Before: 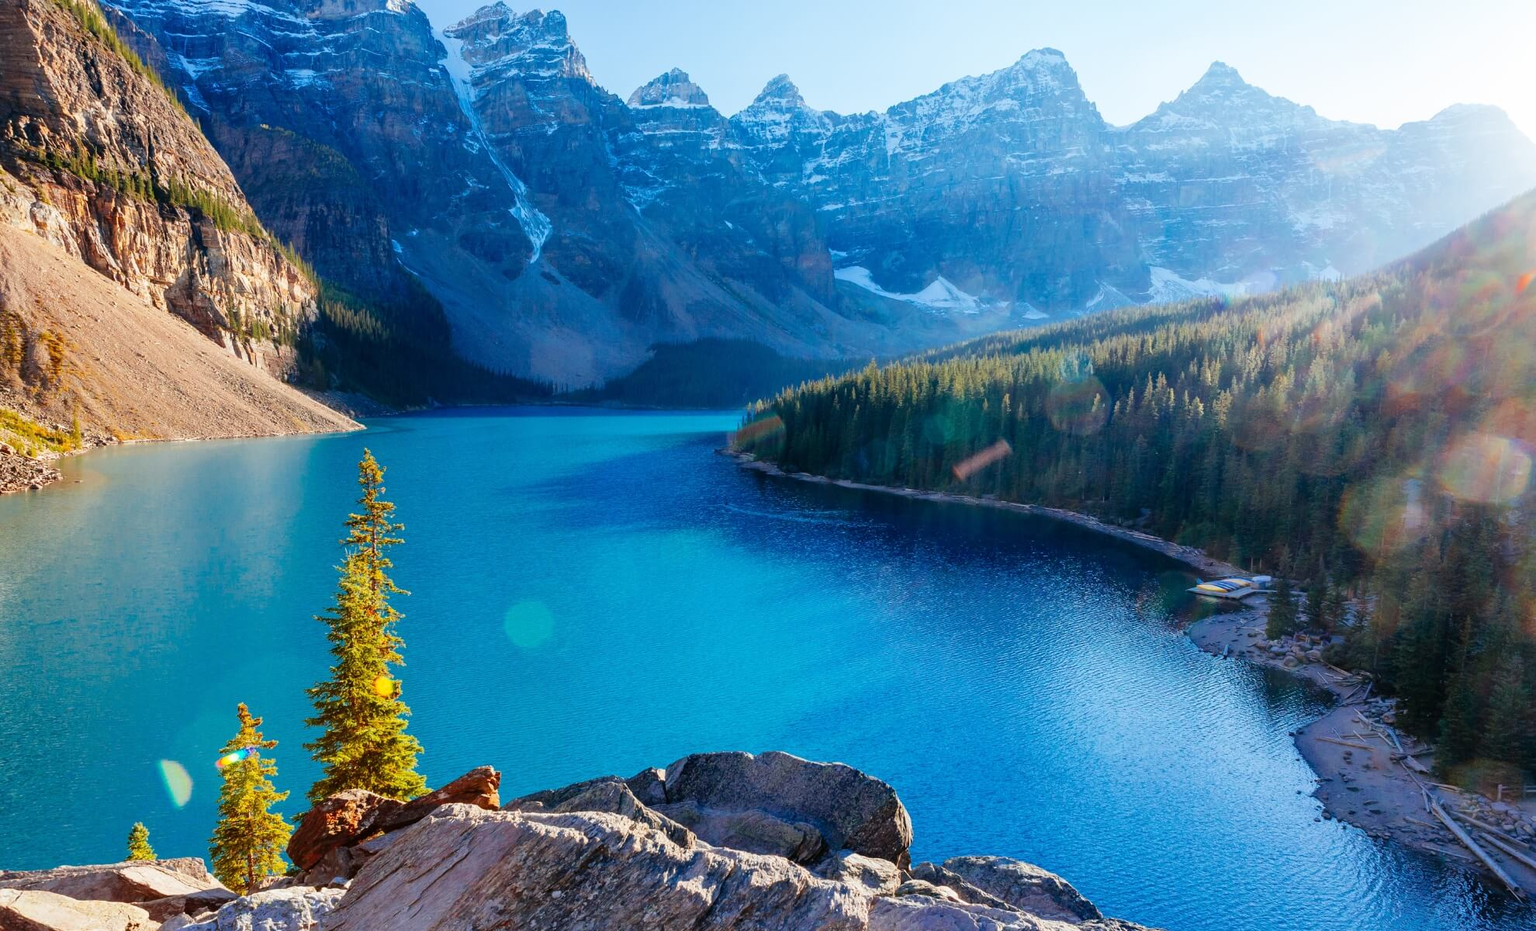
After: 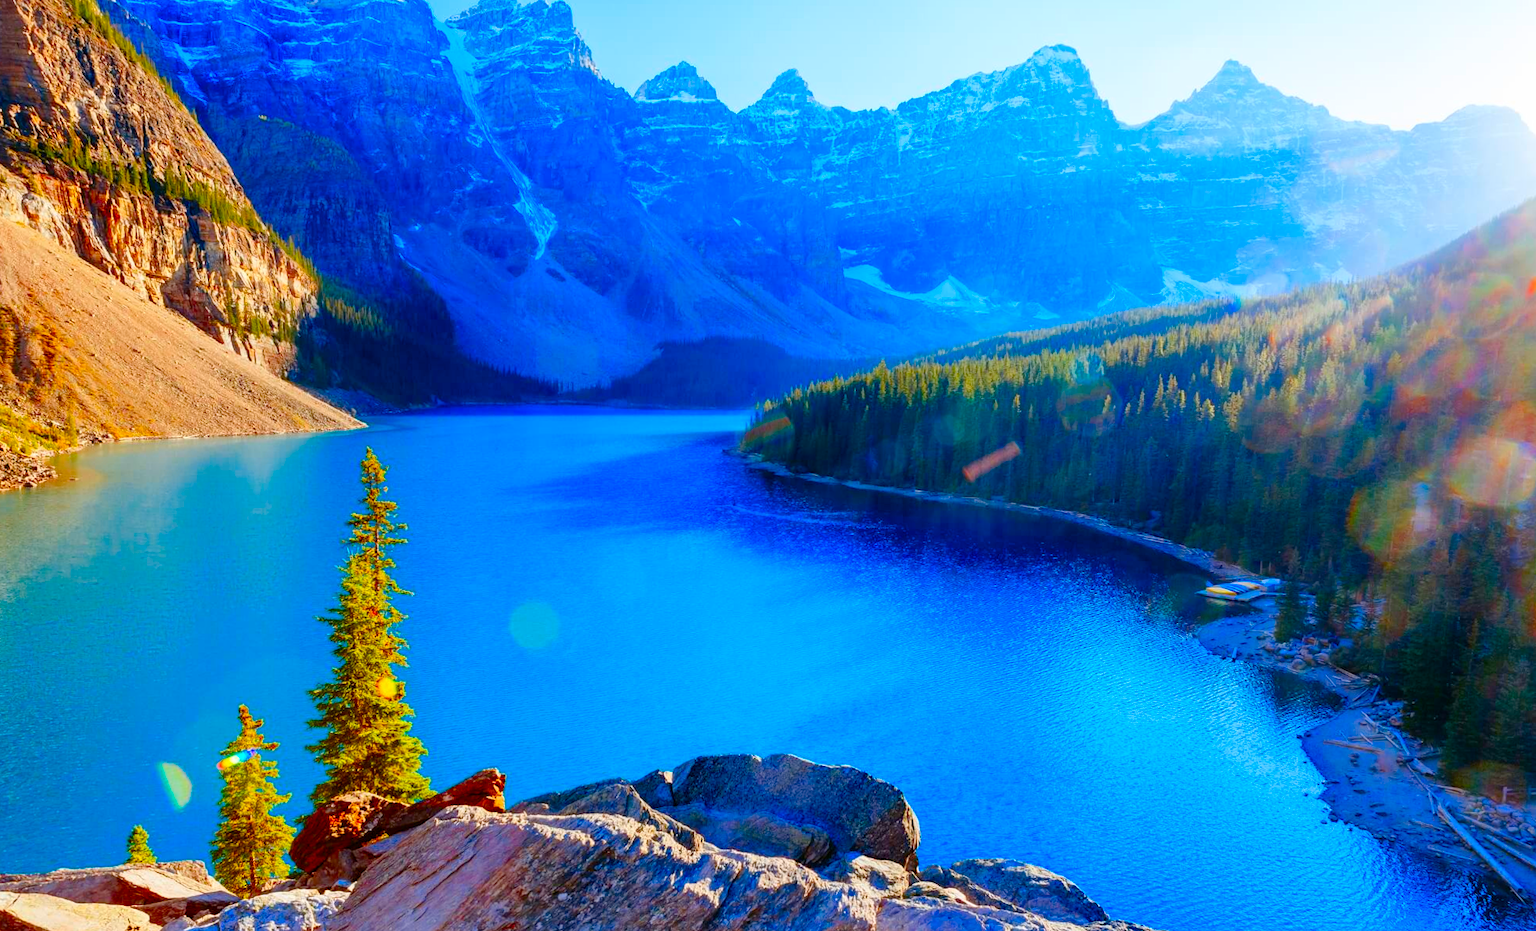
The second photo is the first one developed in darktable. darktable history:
color contrast: green-magenta contrast 1.55, blue-yellow contrast 1.83
rotate and perspective: rotation 0.174°, lens shift (vertical) 0.013, lens shift (horizontal) 0.019, shear 0.001, automatic cropping original format, crop left 0.007, crop right 0.991, crop top 0.016, crop bottom 0.997
white balance: emerald 1
color balance rgb: perceptual saturation grading › global saturation 20%, perceptual saturation grading › highlights -25%, perceptual saturation grading › shadows 50%
